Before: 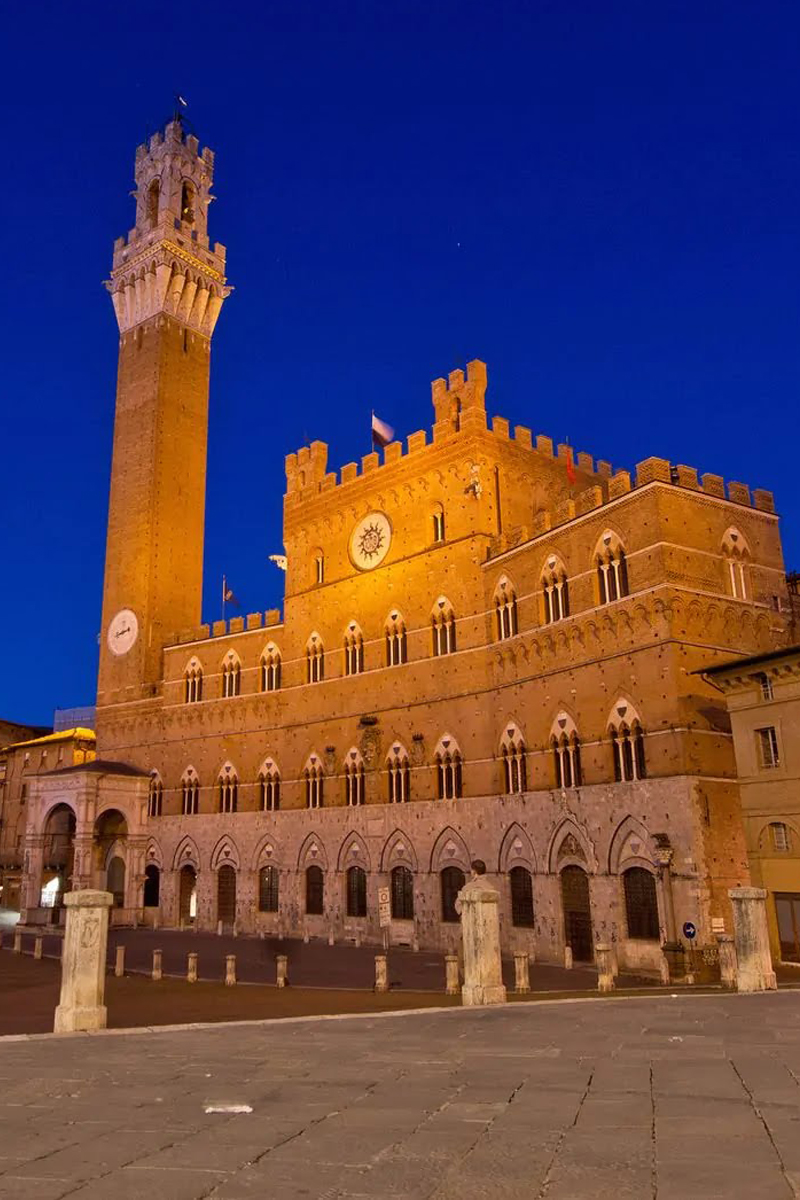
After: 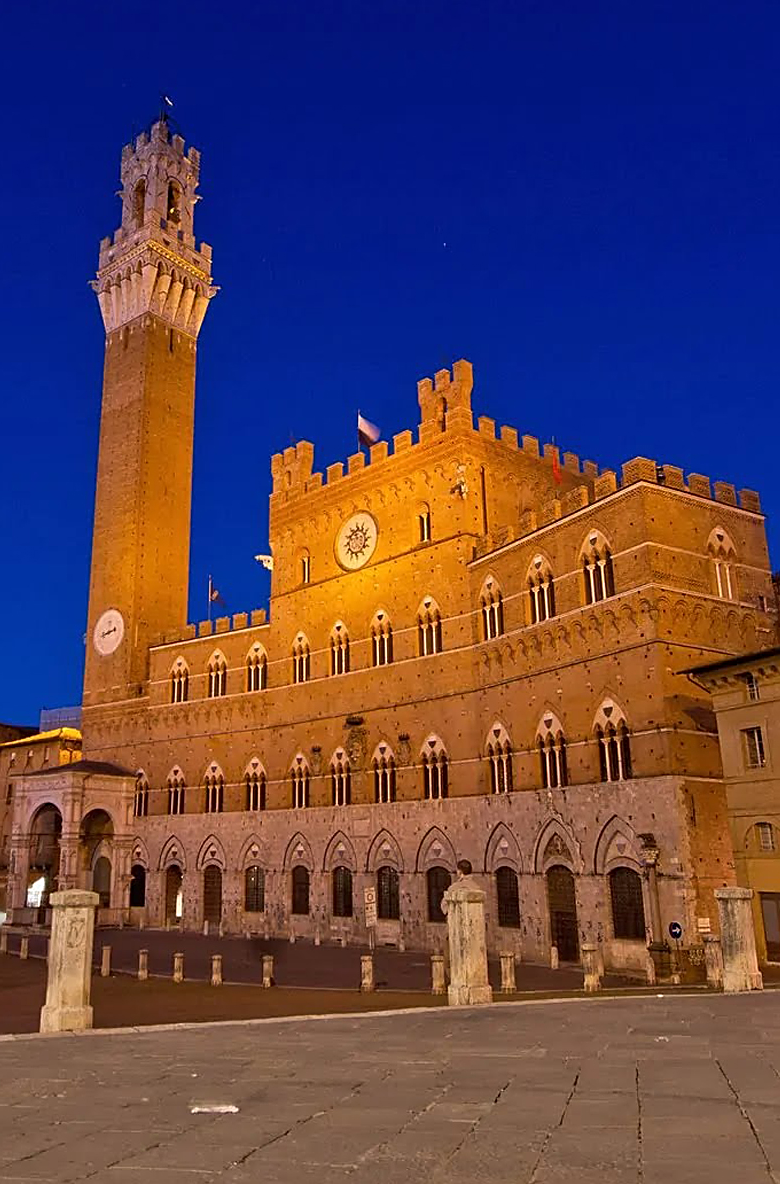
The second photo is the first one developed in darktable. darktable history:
crop and rotate: left 1.774%, right 0.633%, bottom 1.28%
sharpen: amount 0.55
